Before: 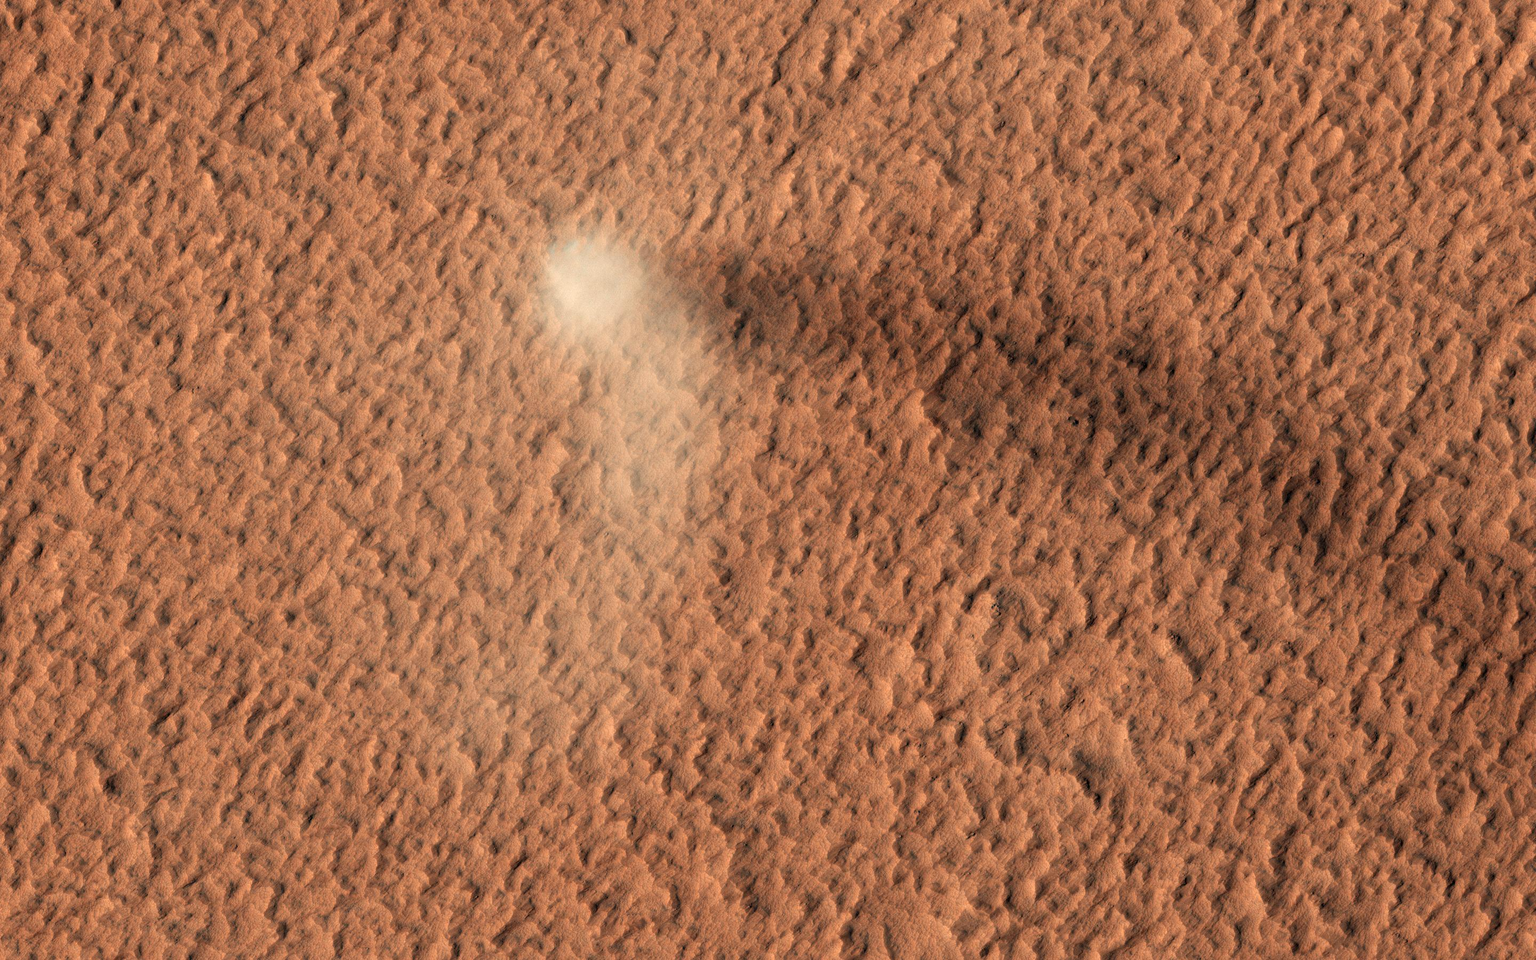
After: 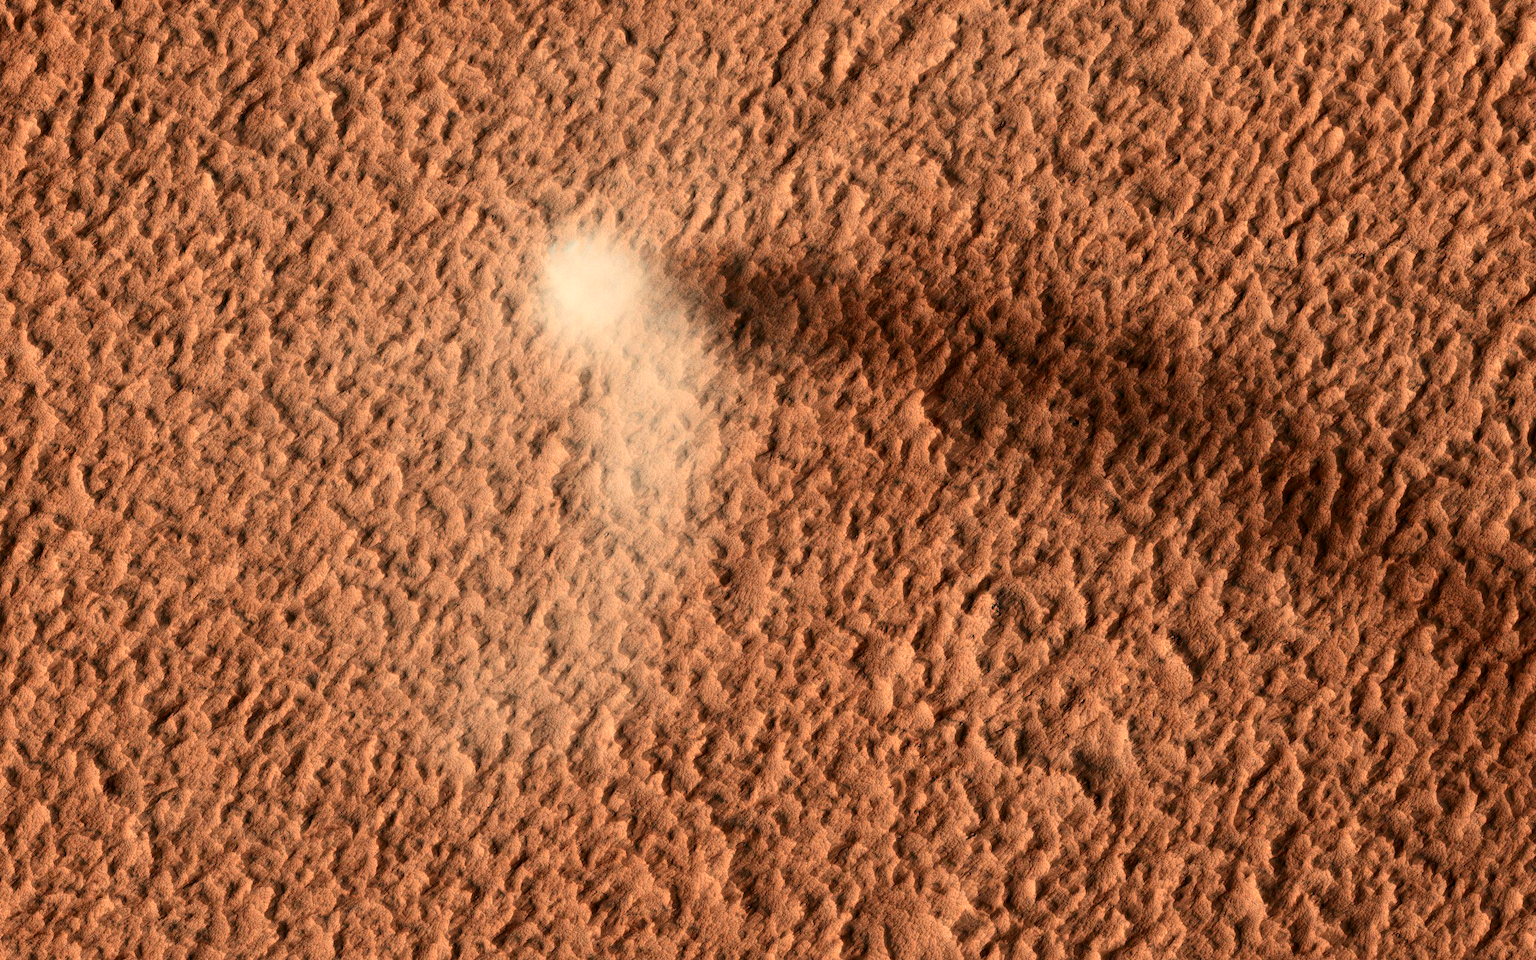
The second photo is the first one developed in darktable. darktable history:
contrast brightness saturation: contrast 0.306, brightness -0.071, saturation 0.172
